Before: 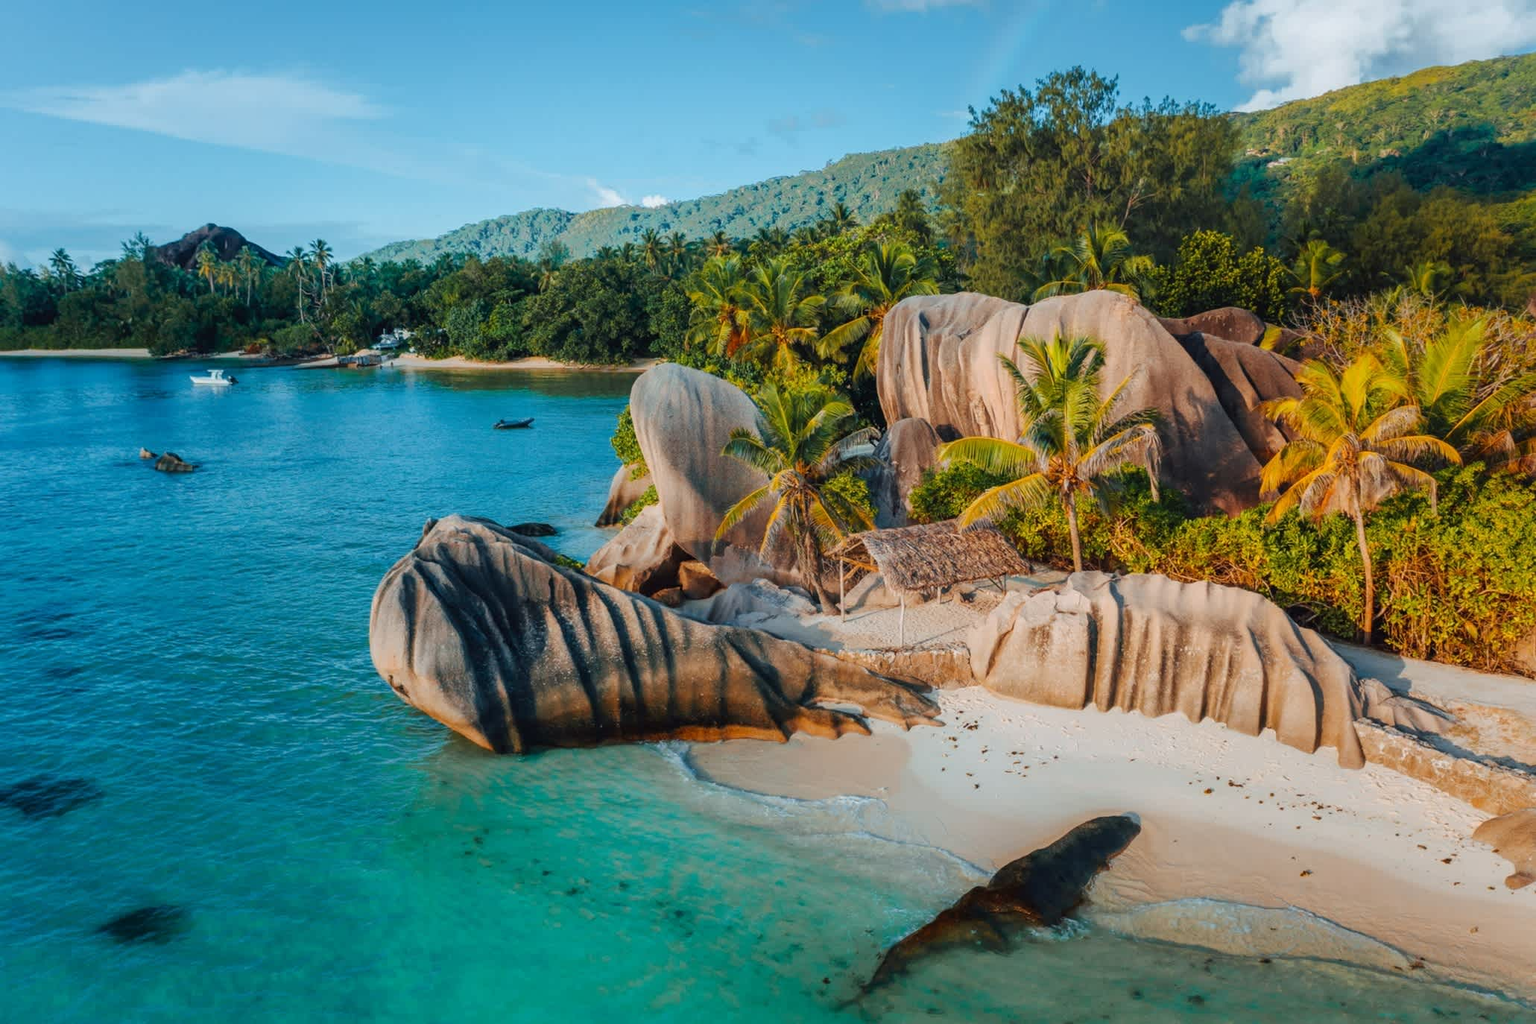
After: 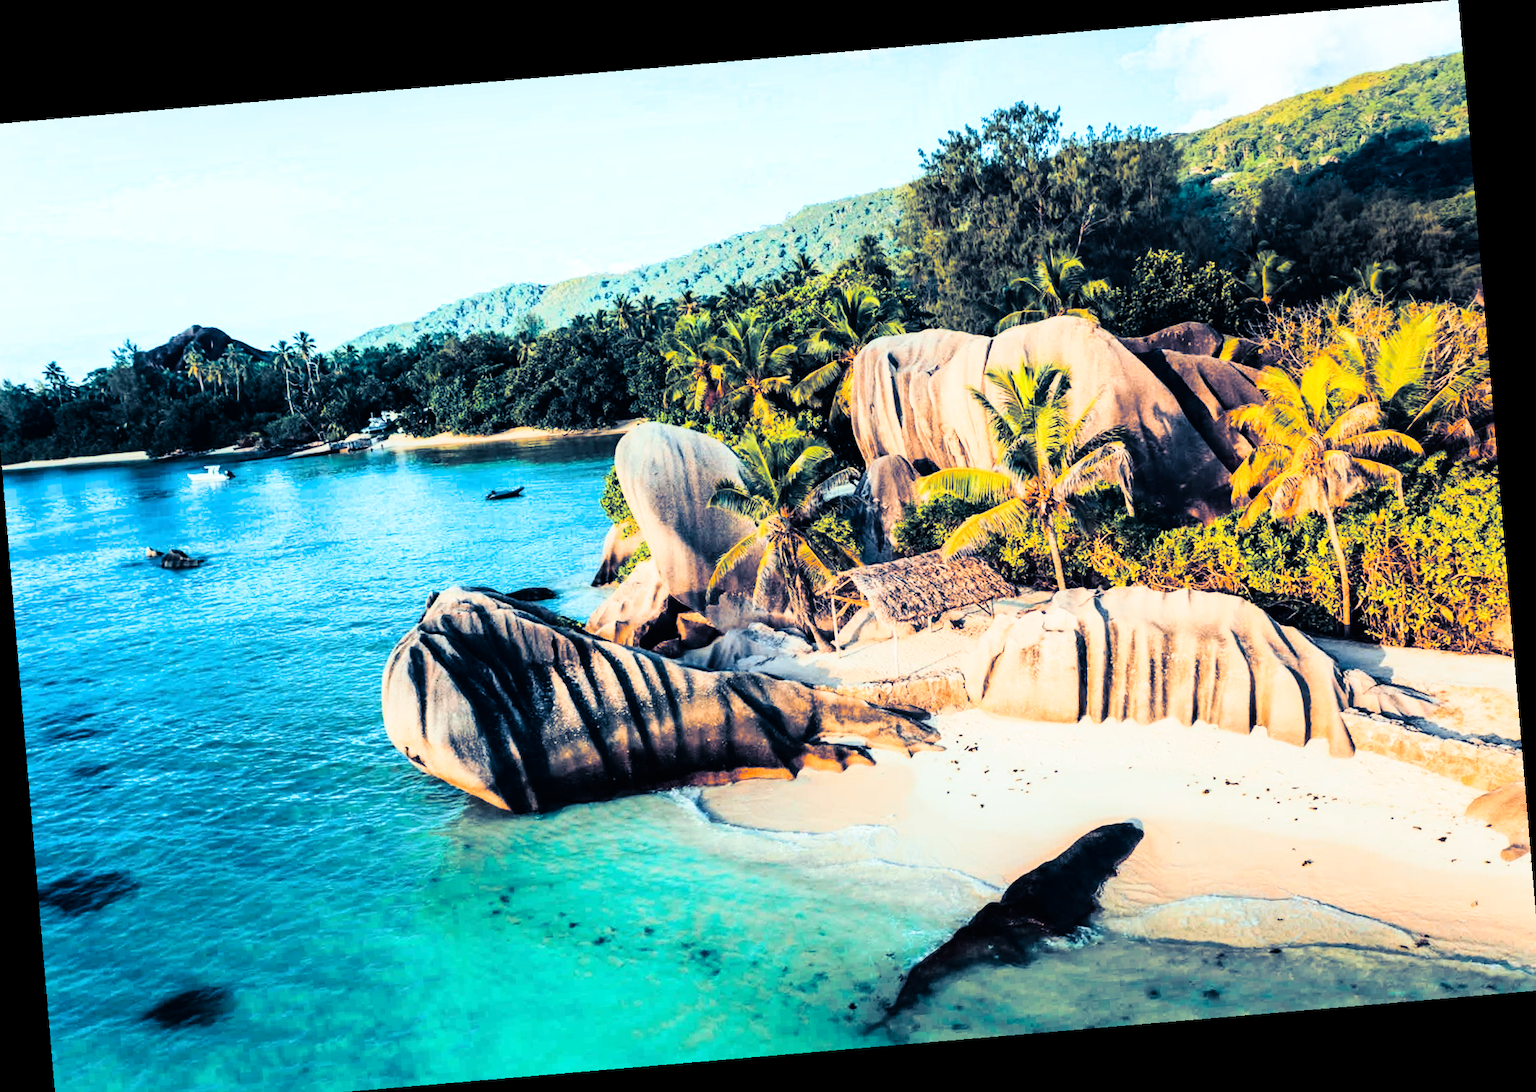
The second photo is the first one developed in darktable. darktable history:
split-toning: shadows › hue 226.8°, shadows › saturation 0.84
crop: left 1.743%, right 0.268%, bottom 2.011%
rotate and perspective: rotation -4.86°, automatic cropping off
rgb curve: curves: ch0 [(0, 0) (0.21, 0.15) (0.24, 0.21) (0.5, 0.75) (0.75, 0.96) (0.89, 0.99) (1, 1)]; ch1 [(0, 0.02) (0.21, 0.13) (0.25, 0.2) (0.5, 0.67) (0.75, 0.9) (0.89, 0.97) (1, 1)]; ch2 [(0, 0.02) (0.21, 0.13) (0.25, 0.2) (0.5, 0.67) (0.75, 0.9) (0.89, 0.97) (1, 1)], compensate middle gray true
